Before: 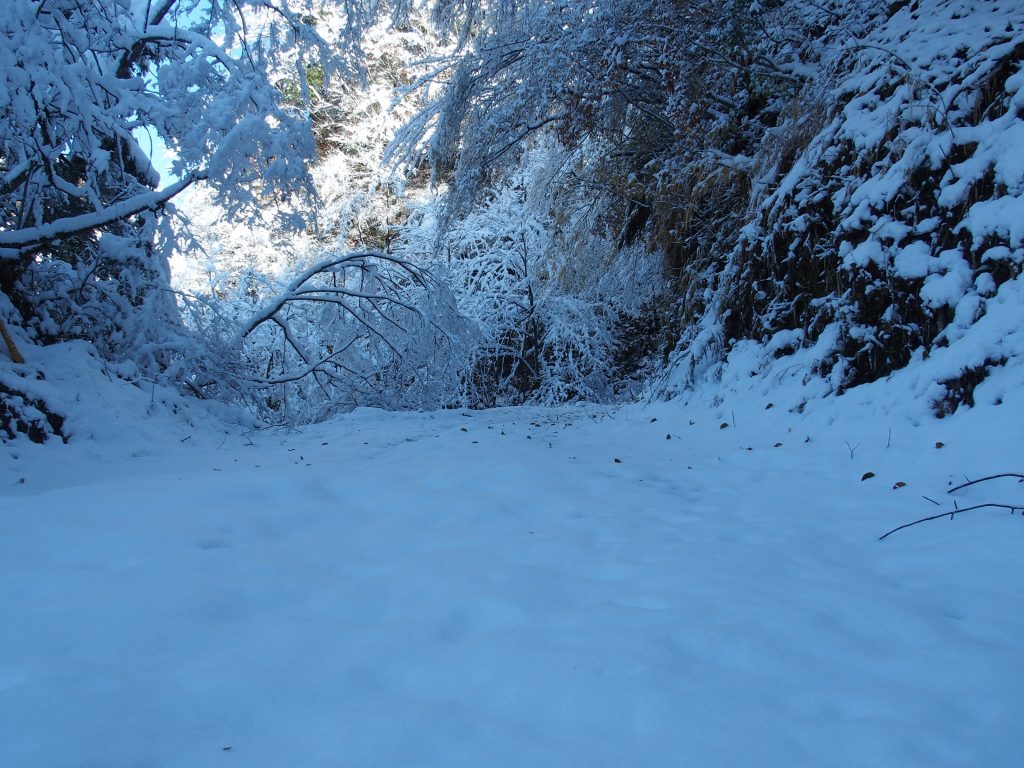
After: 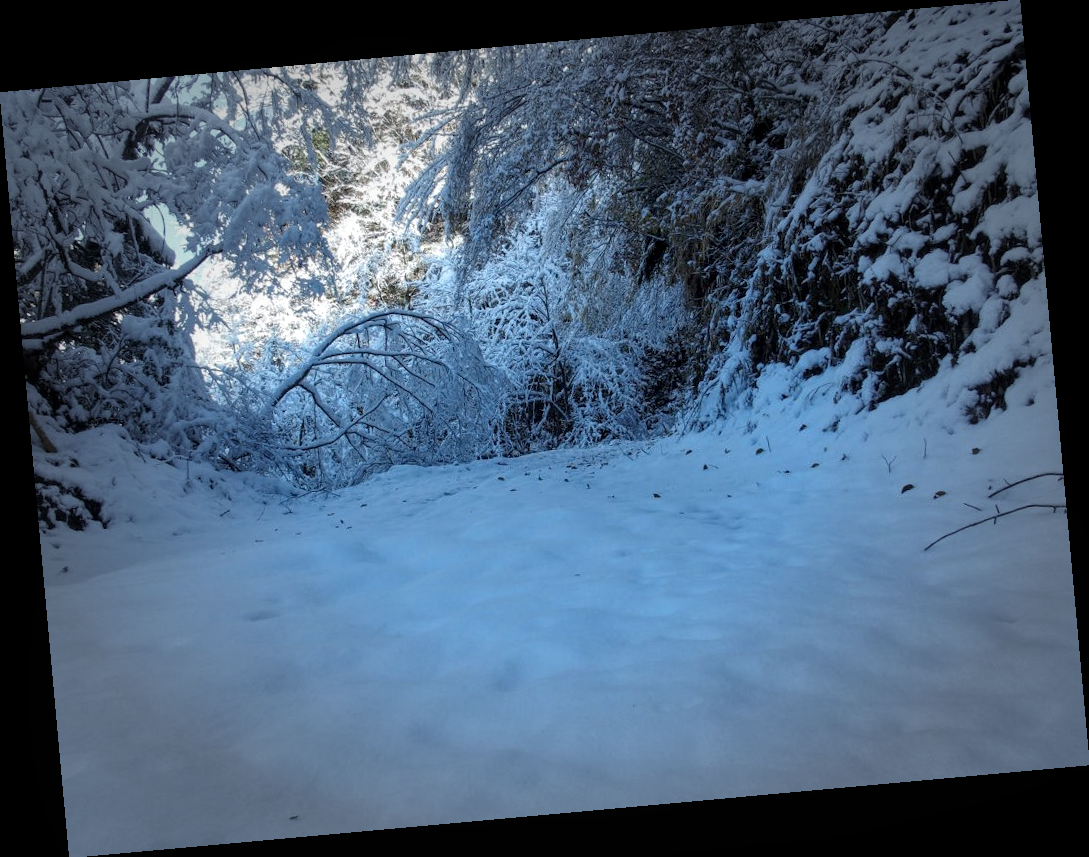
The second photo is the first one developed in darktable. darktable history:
rotate and perspective: rotation -5.2°, automatic cropping off
local contrast: highlights 99%, shadows 86%, detail 160%, midtone range 0.2
vignetting: fall-off start 48.41%, automatic ratio true, width/height ratio 1.29, unbound false
